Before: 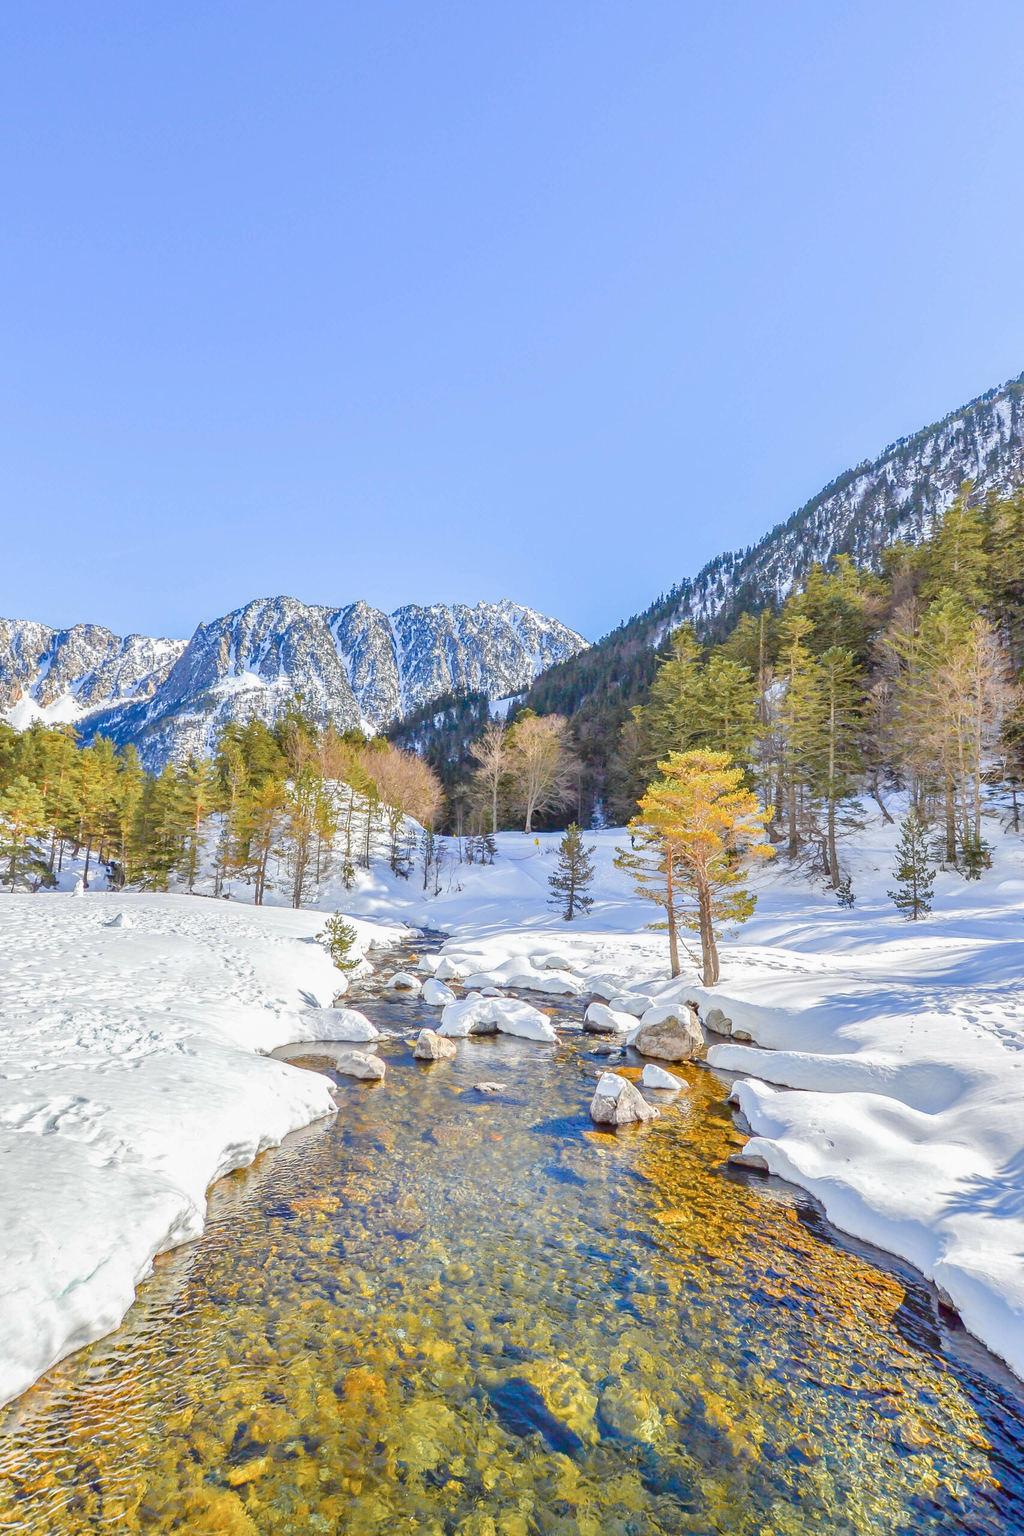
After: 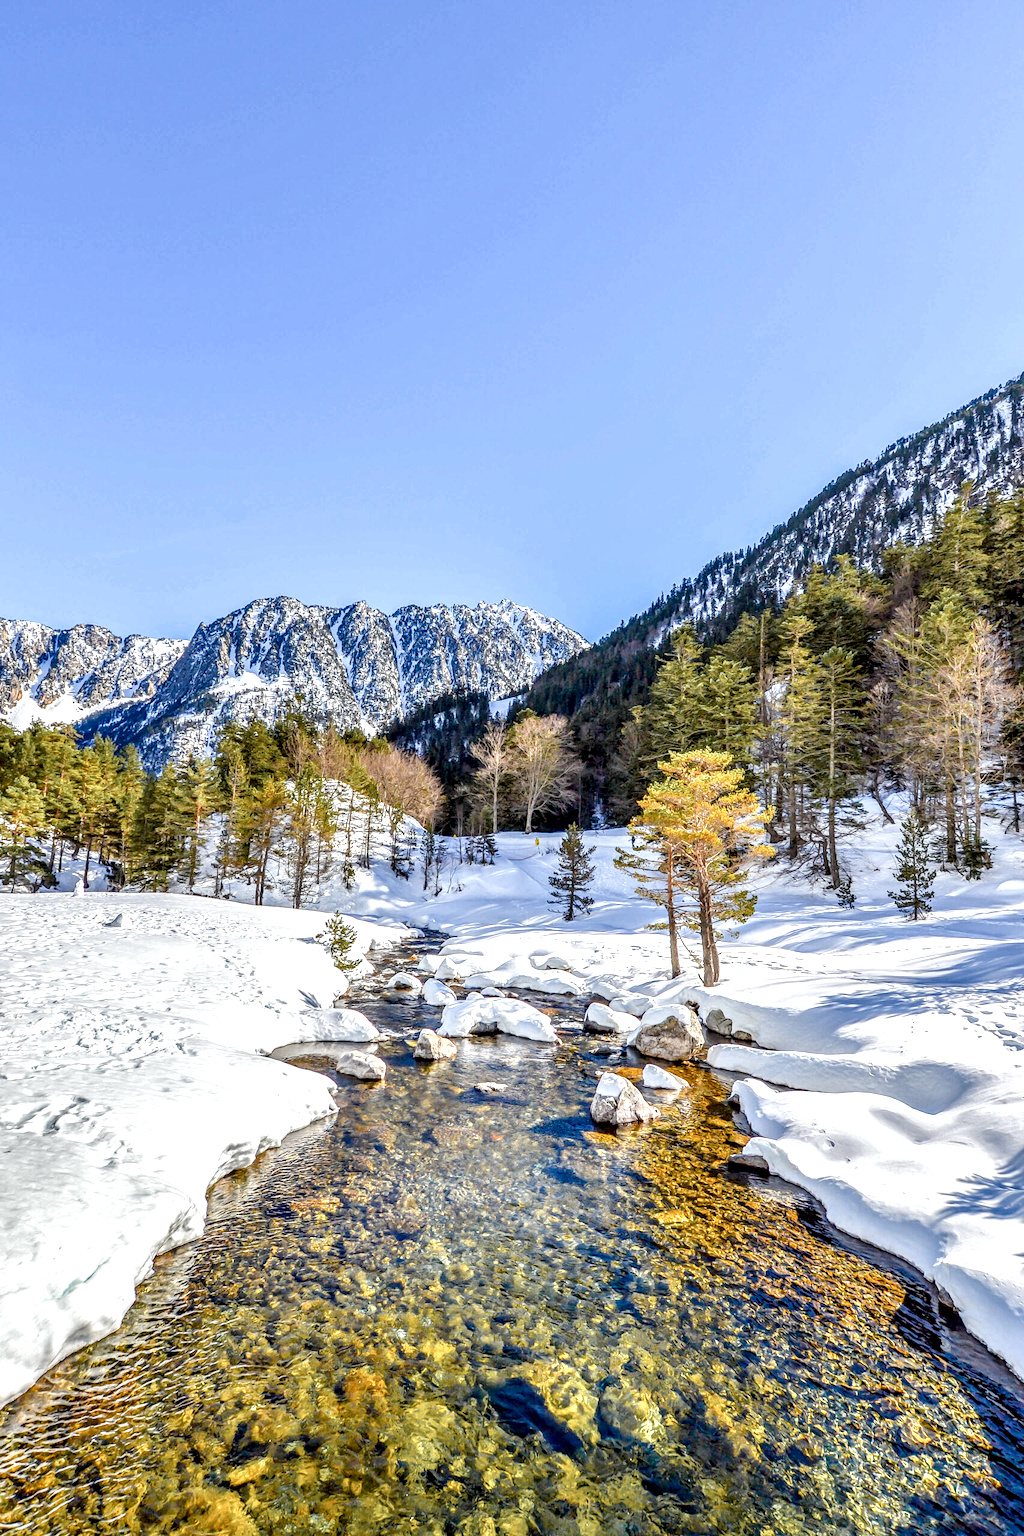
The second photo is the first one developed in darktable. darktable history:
local contrast: detail 203%
